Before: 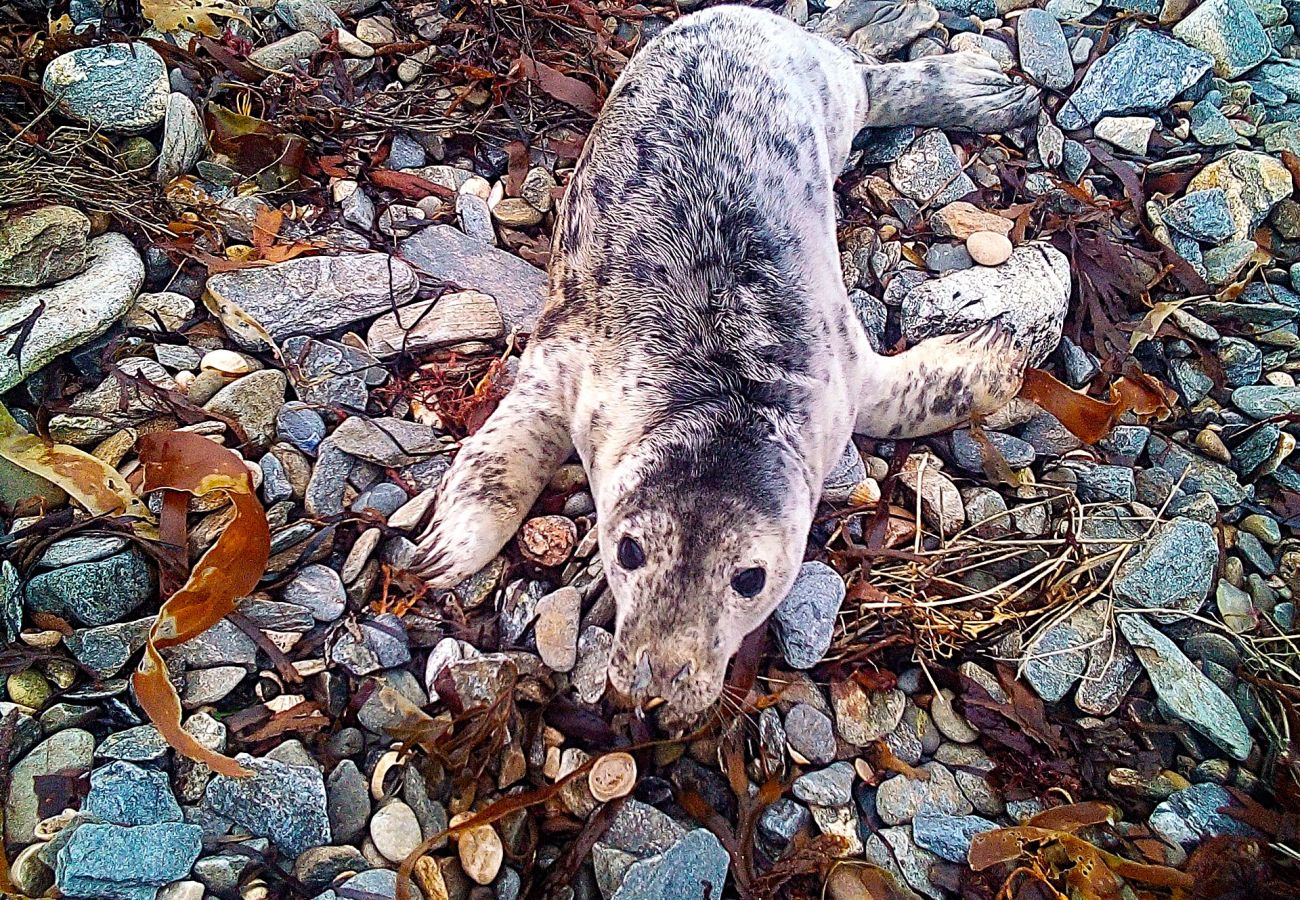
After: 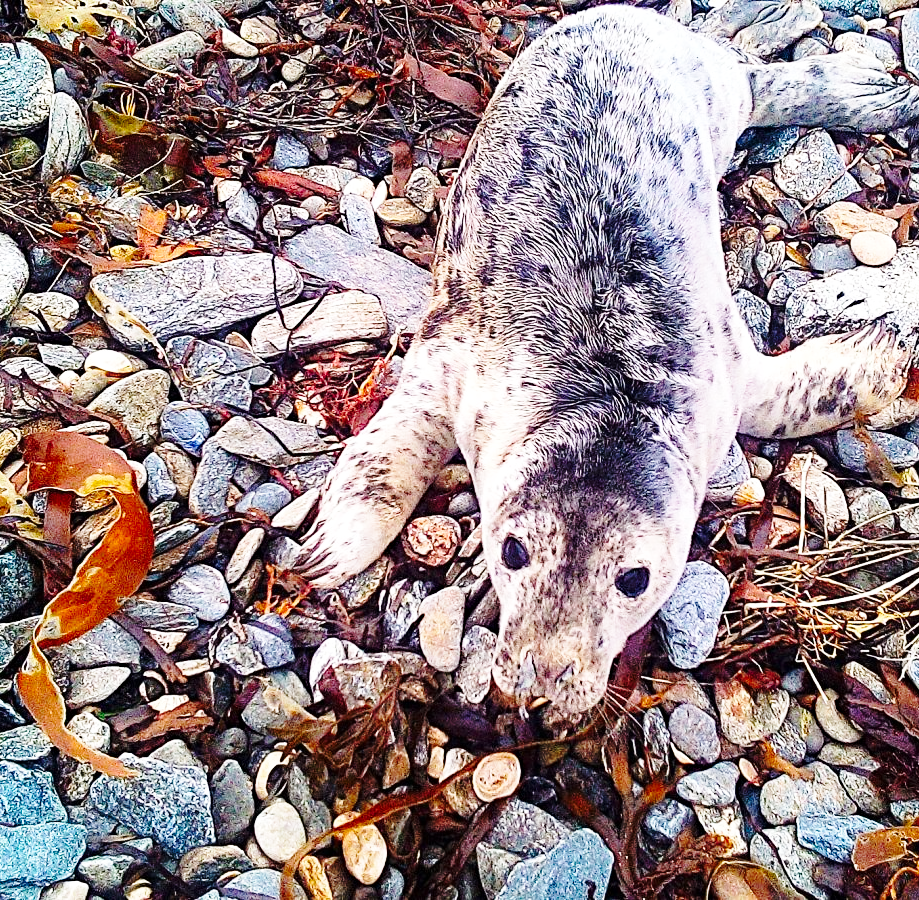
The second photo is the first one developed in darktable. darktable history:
haze removal: compatibility mode true, adaptive false
crop and rotate: left 8.985%, right 20.257%
base curve: curves: ch0 [(0, 0) (0.032, 0.037) (0.105, 0.228) (0.435, 0.76) (0.856, 0.983) (1, 1)], preserve colors none
